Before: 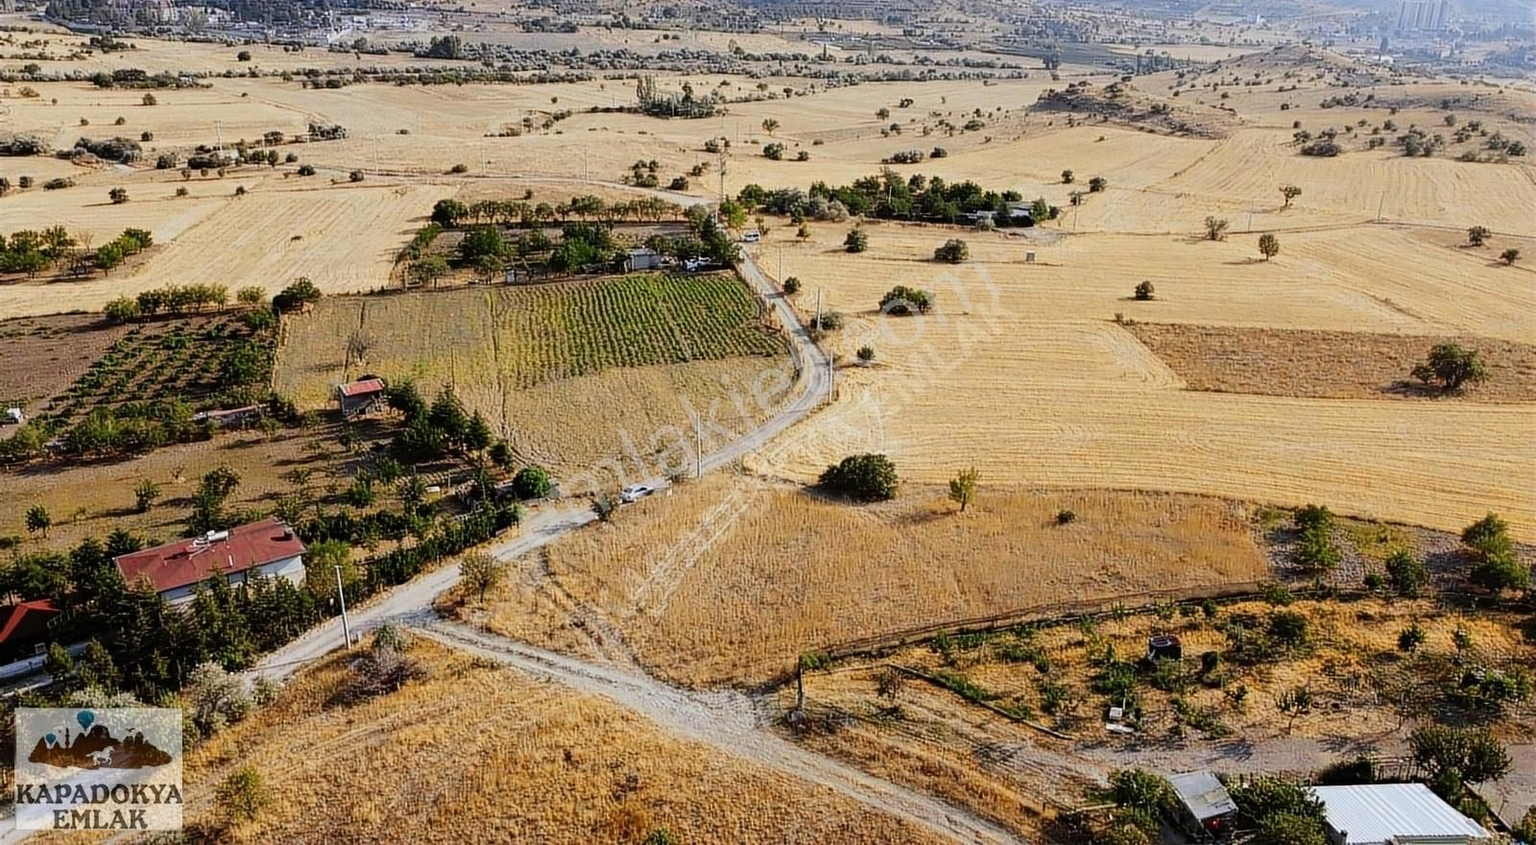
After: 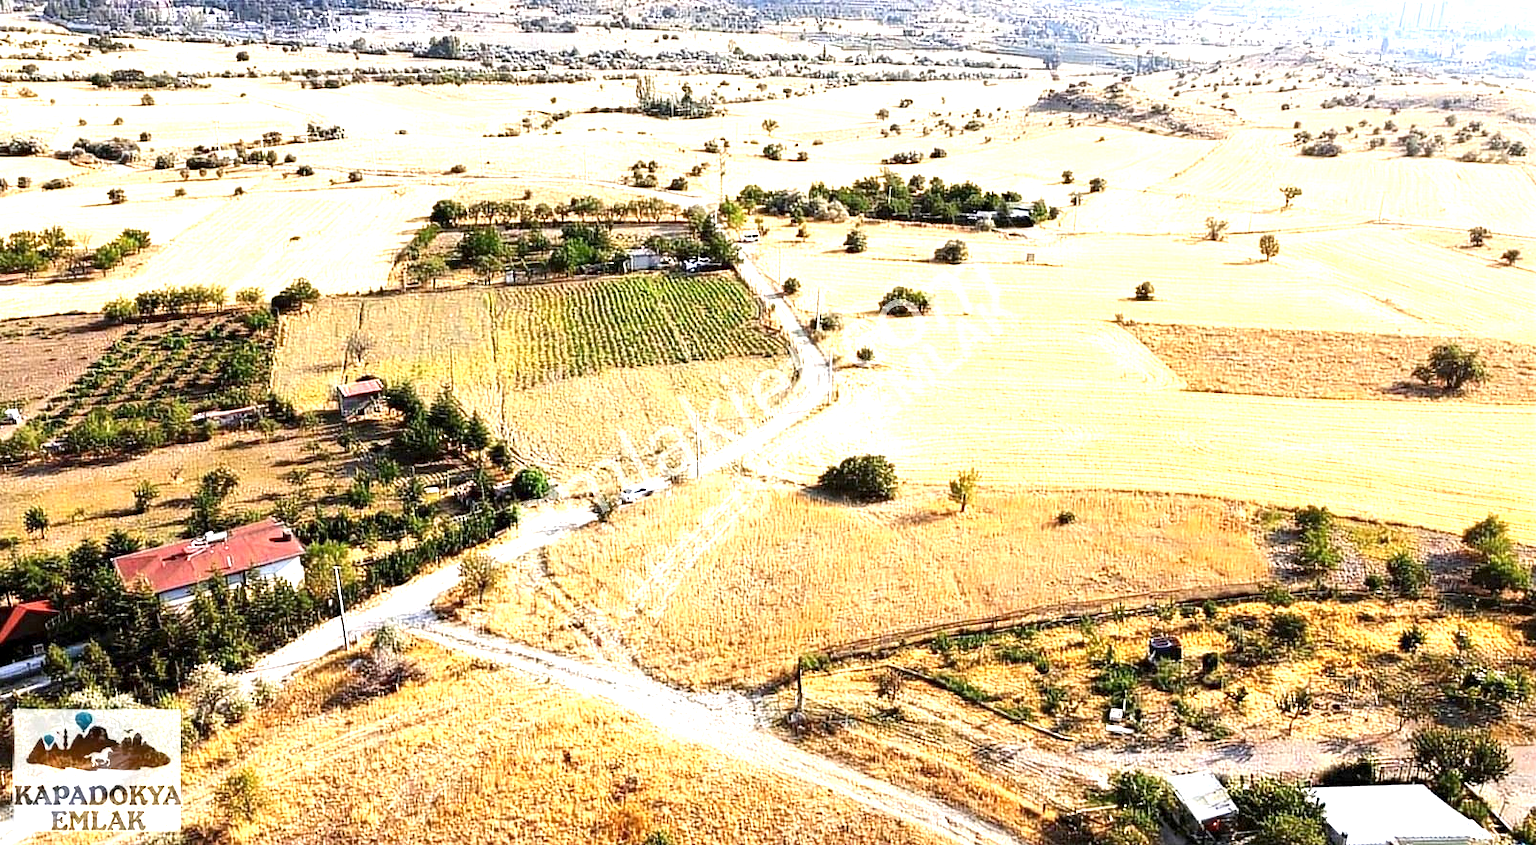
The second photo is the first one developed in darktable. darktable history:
exposure: black level correction 0.001, exposure 1.642 EV, compensate exposure bias true, compensate highlight preservation false
crop: left 0.139%
